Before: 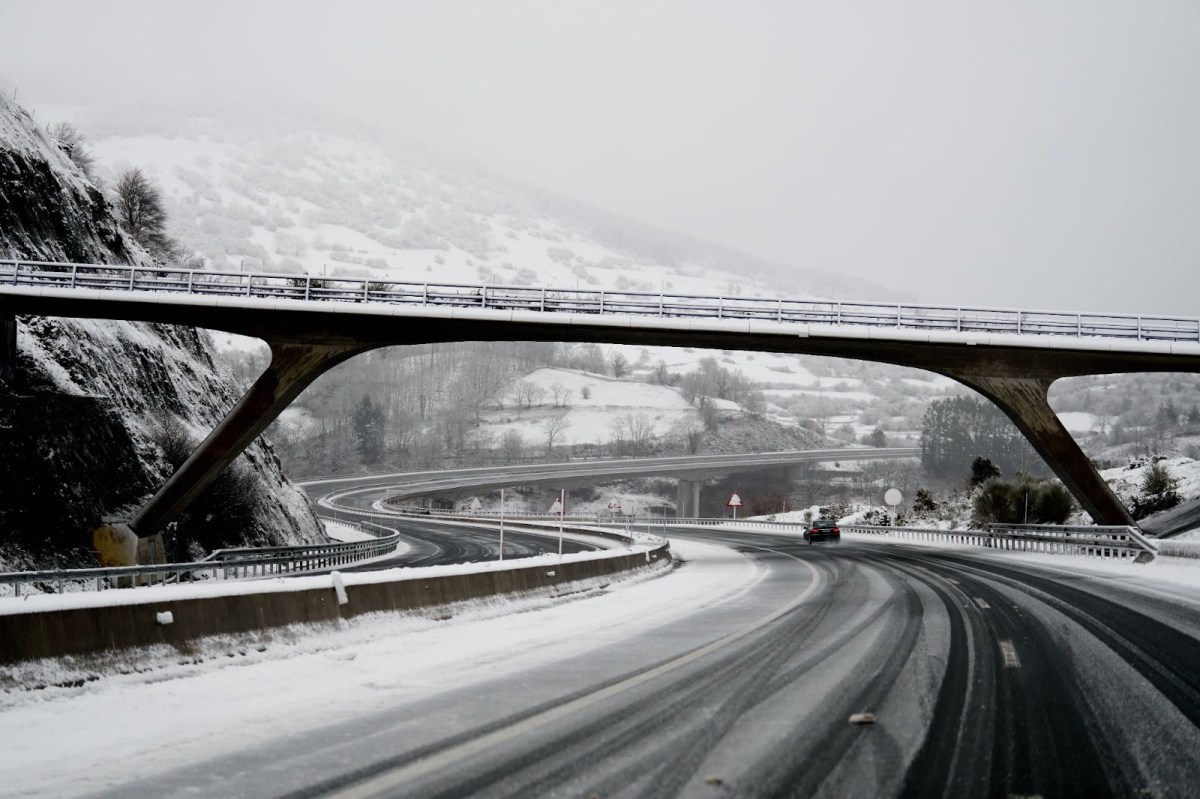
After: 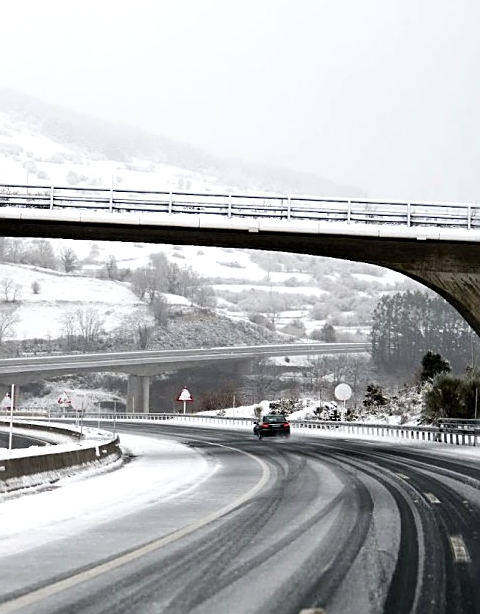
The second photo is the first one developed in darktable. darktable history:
crop: left 45.916%, top 13.234%, right 14.046%, bottom 9.868%
sharpen: on, module defaults
exposure: exposure 0.506 EV, compensate exposure bias true, compensate highlight preservation false
